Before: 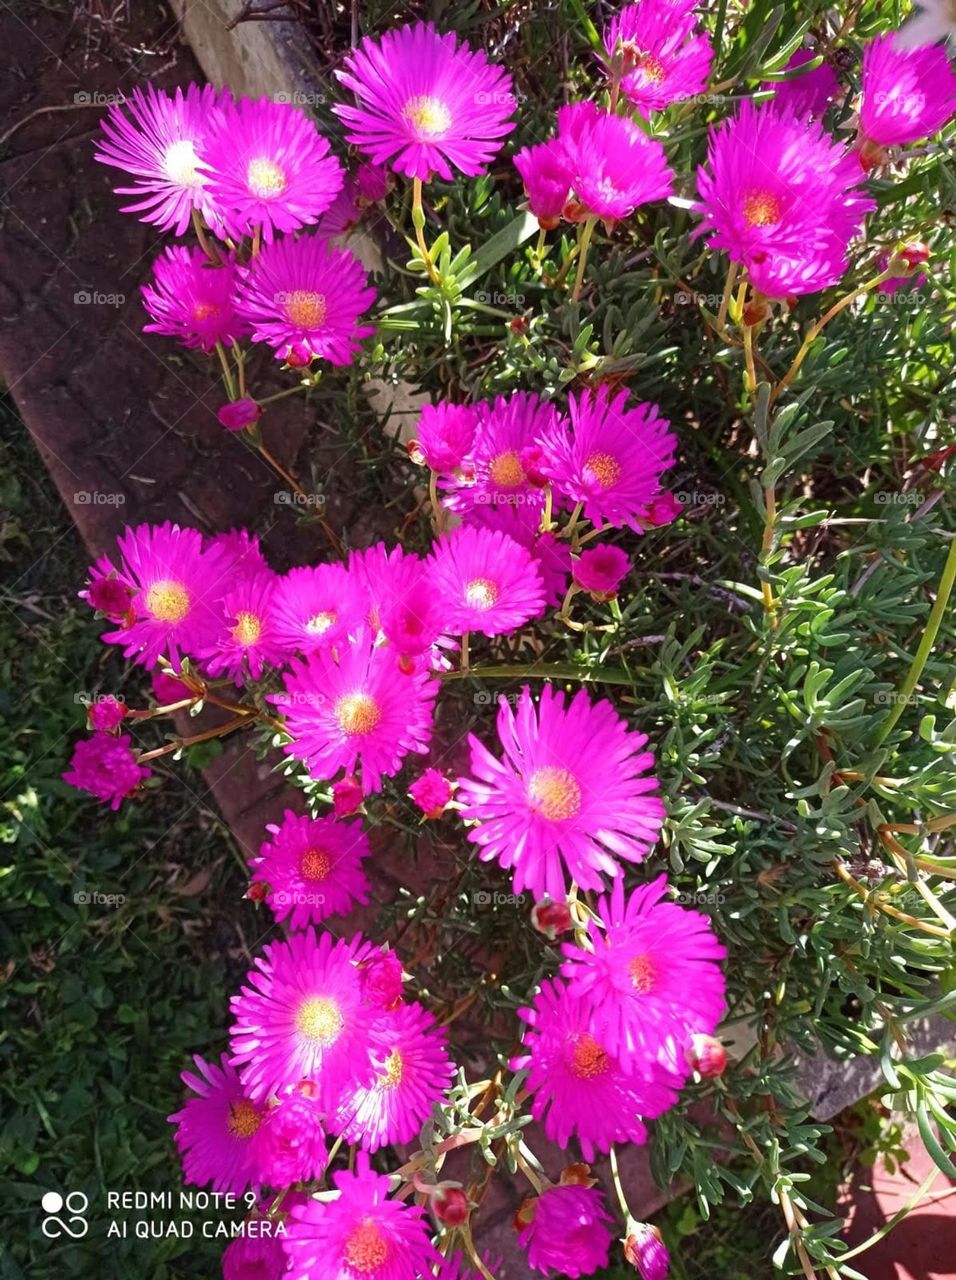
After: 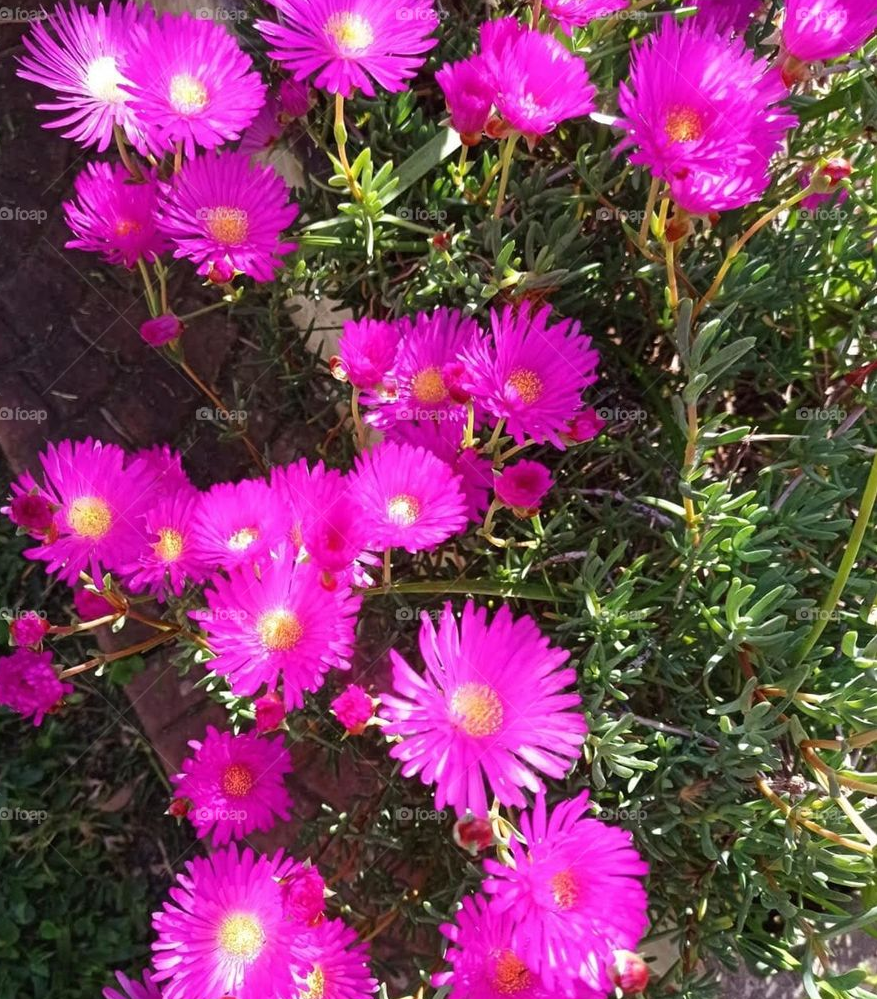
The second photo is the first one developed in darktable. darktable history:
crop: left 8.19%, top 6.593%, bottom 15.319%
